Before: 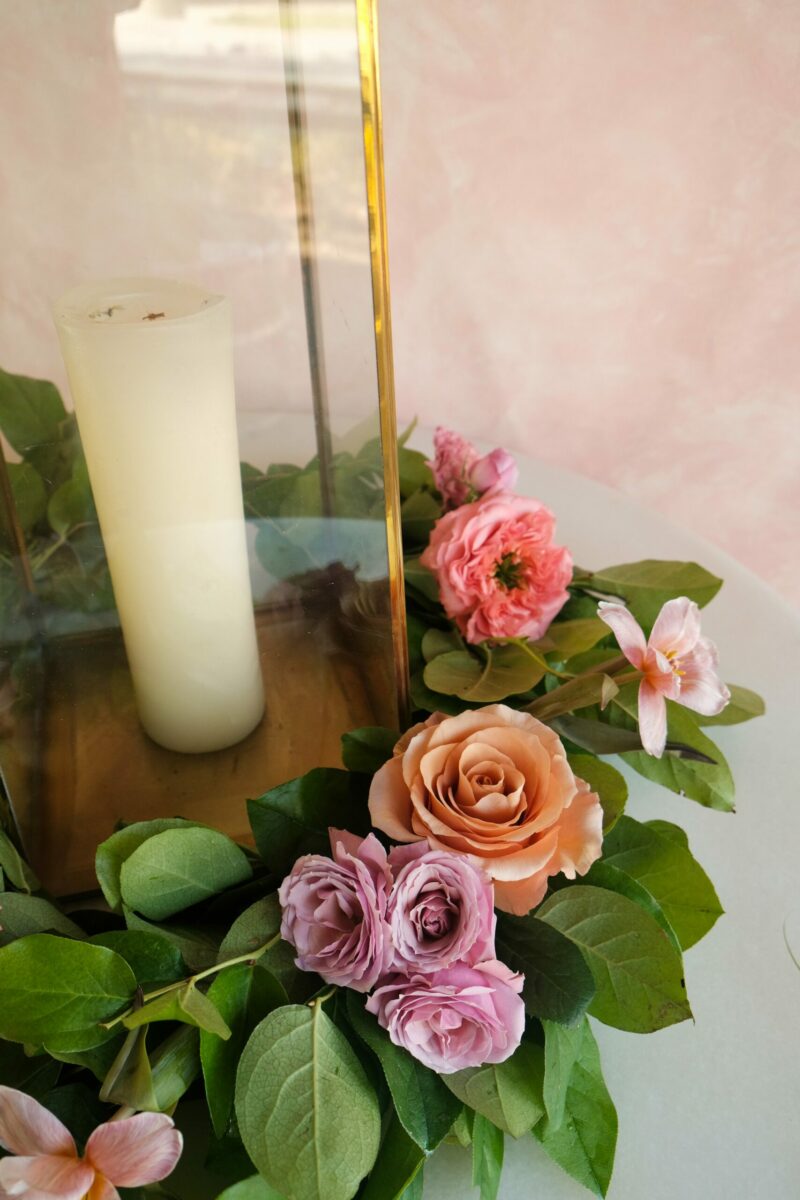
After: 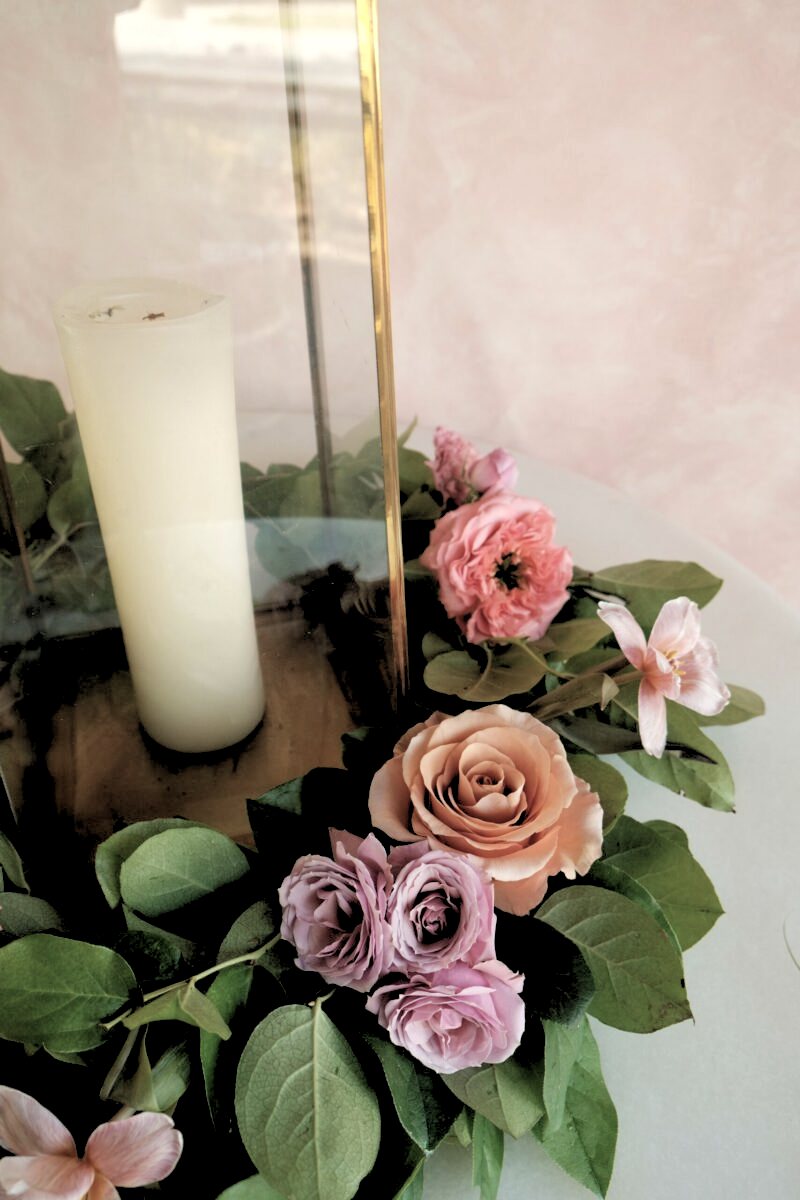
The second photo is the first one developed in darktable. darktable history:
tone equalizer: on, module defaults
rgb levels: levels [[0.029, 0.461, 0.922], [0, 0.5, 1], [0, 0.5, 1]]
color balance: input saturation 100.43%, contrast fulcrum 14.22%, output saturation 70.41%
